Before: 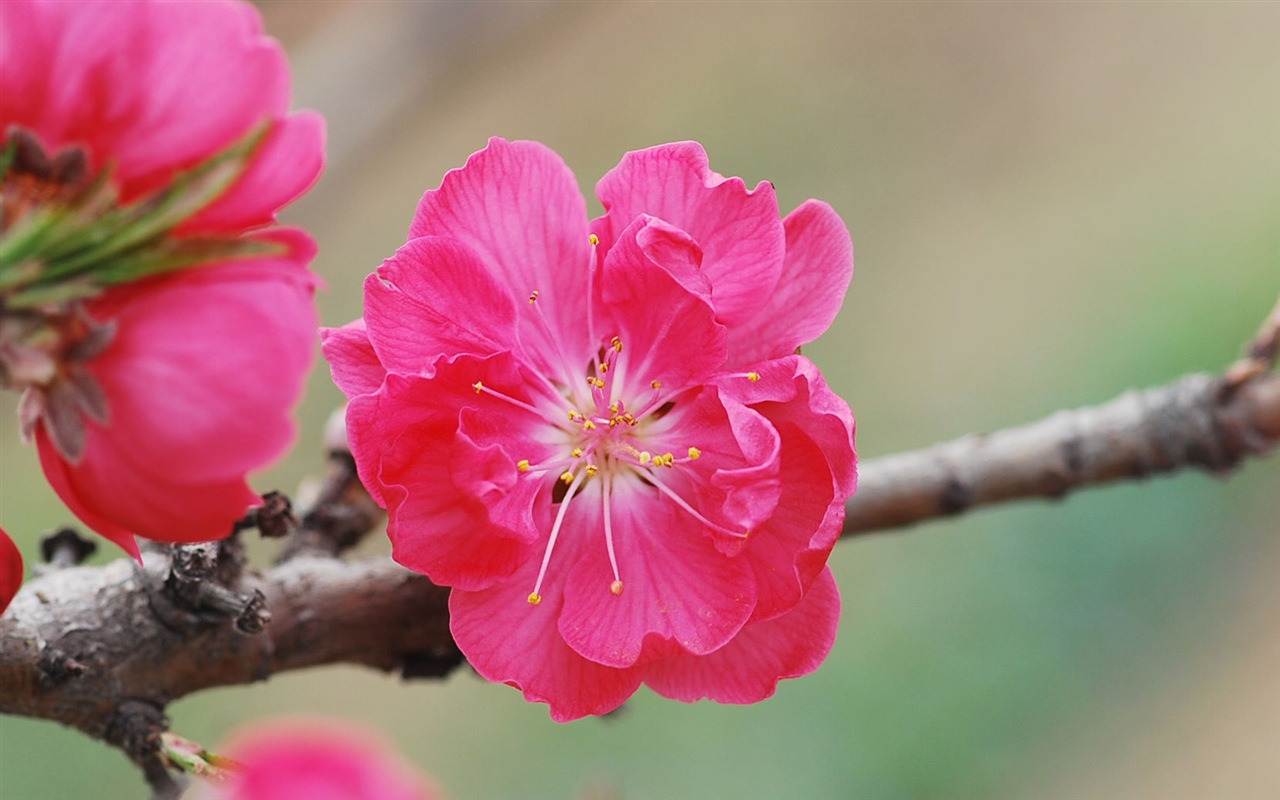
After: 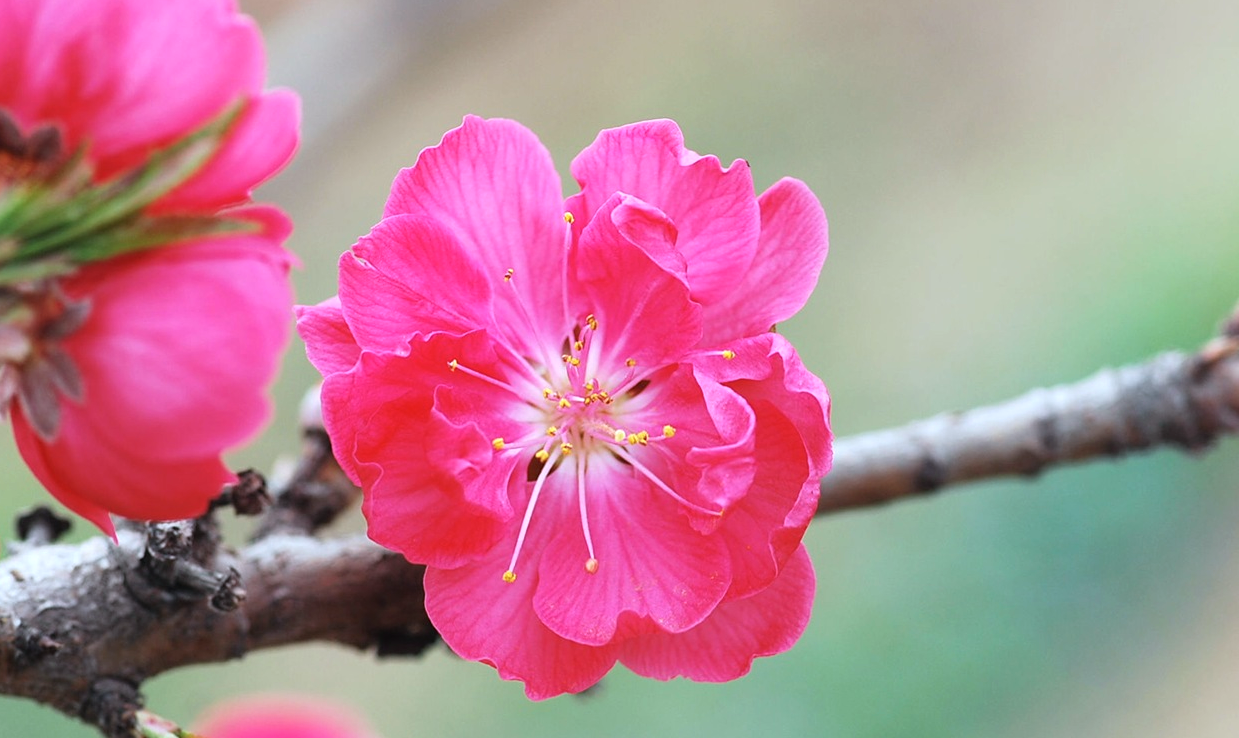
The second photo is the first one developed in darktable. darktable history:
tone equalizer: -8 EV -0.423 EV, -7 EV -0.393 EV, -6 EV -0.328 EV, -5 EV -0.222 EV, -3 EV 0.244 EV, -2 EV 0.312 EV, -1 EV 0.368 EV, +0 EV 0.41 EV
color calibration: illuminant custom, x 0.368, y 0.373, temperature 4338.21 K
crop: left 1.968%, top 2.793%, right 1.221%, bottom 4.94%
